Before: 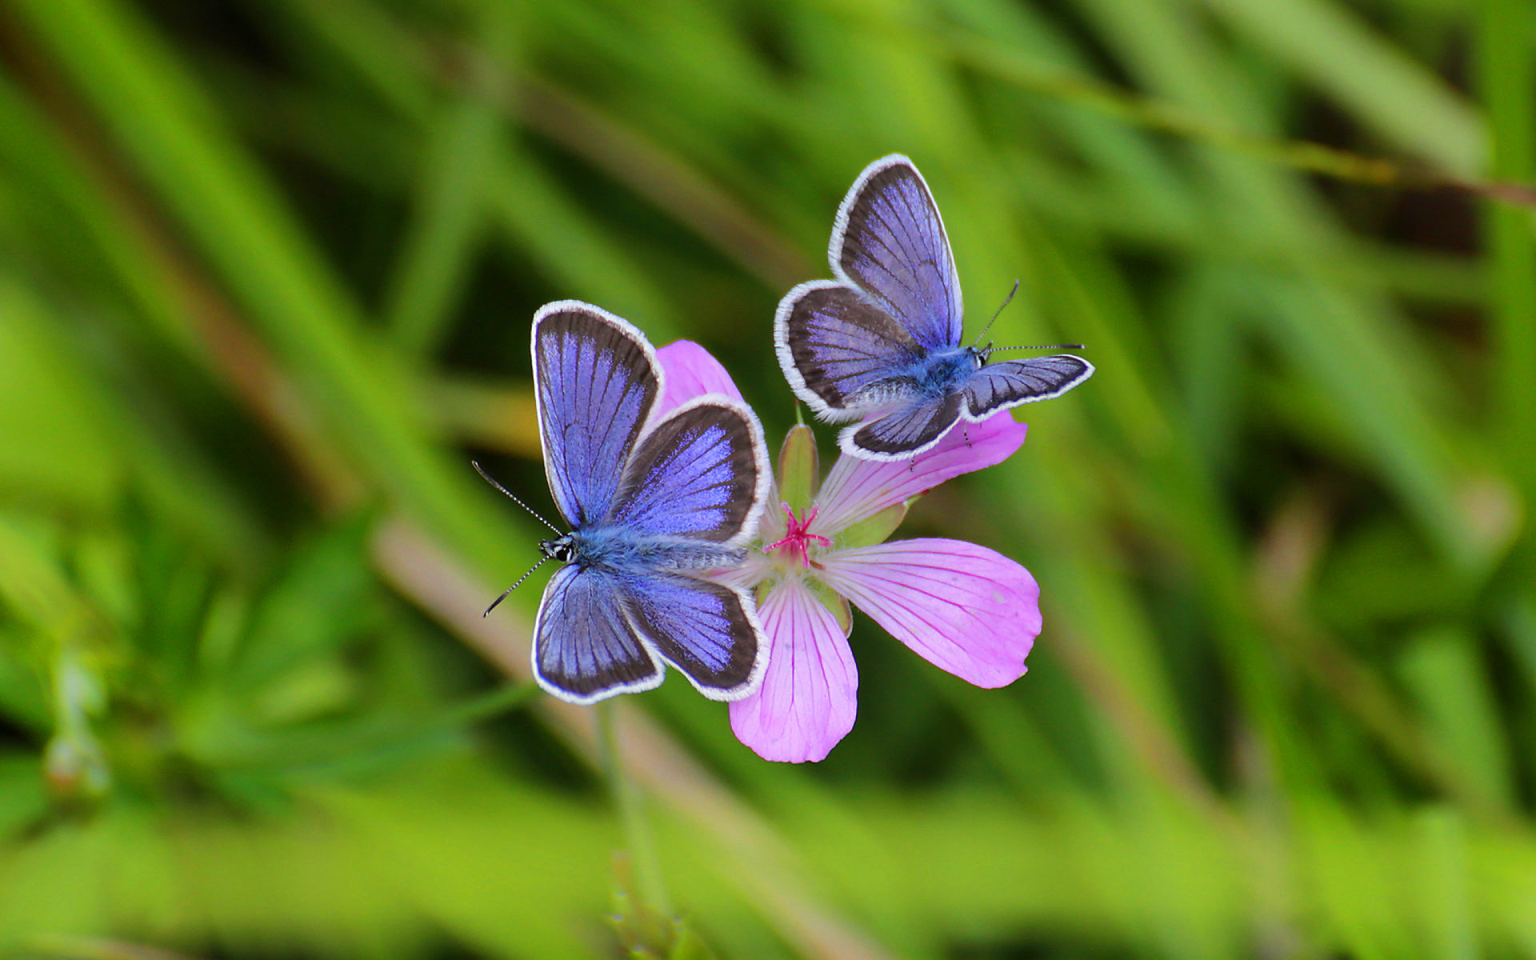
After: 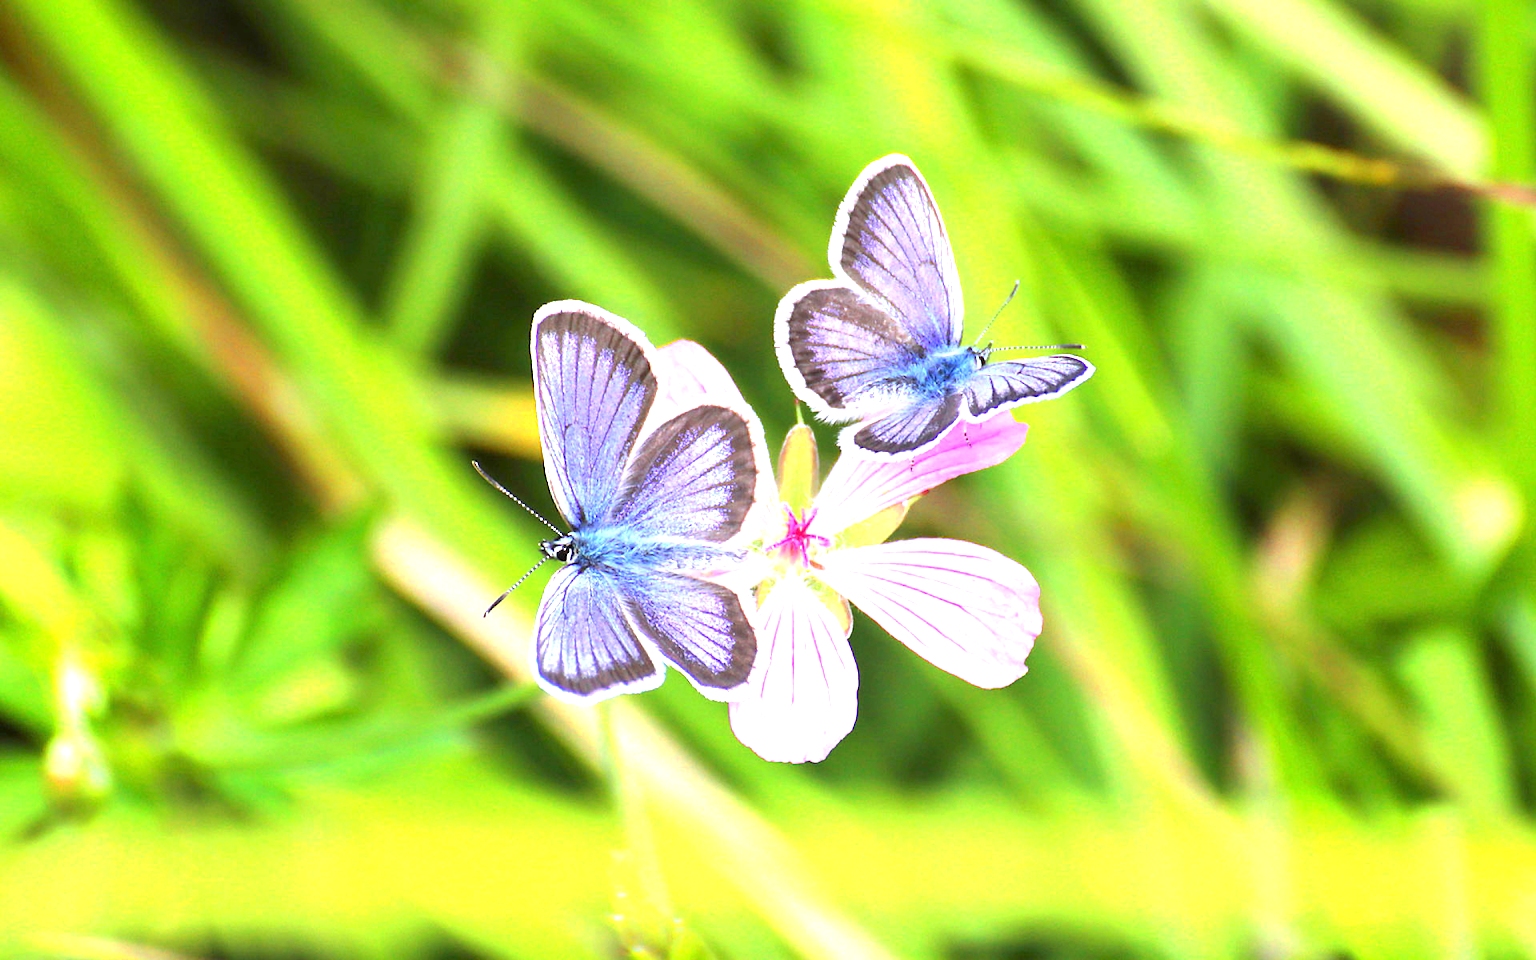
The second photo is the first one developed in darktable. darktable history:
exposure: exposure 2.022 EV, compensate exposure bias true, compensate highlight preservation false
